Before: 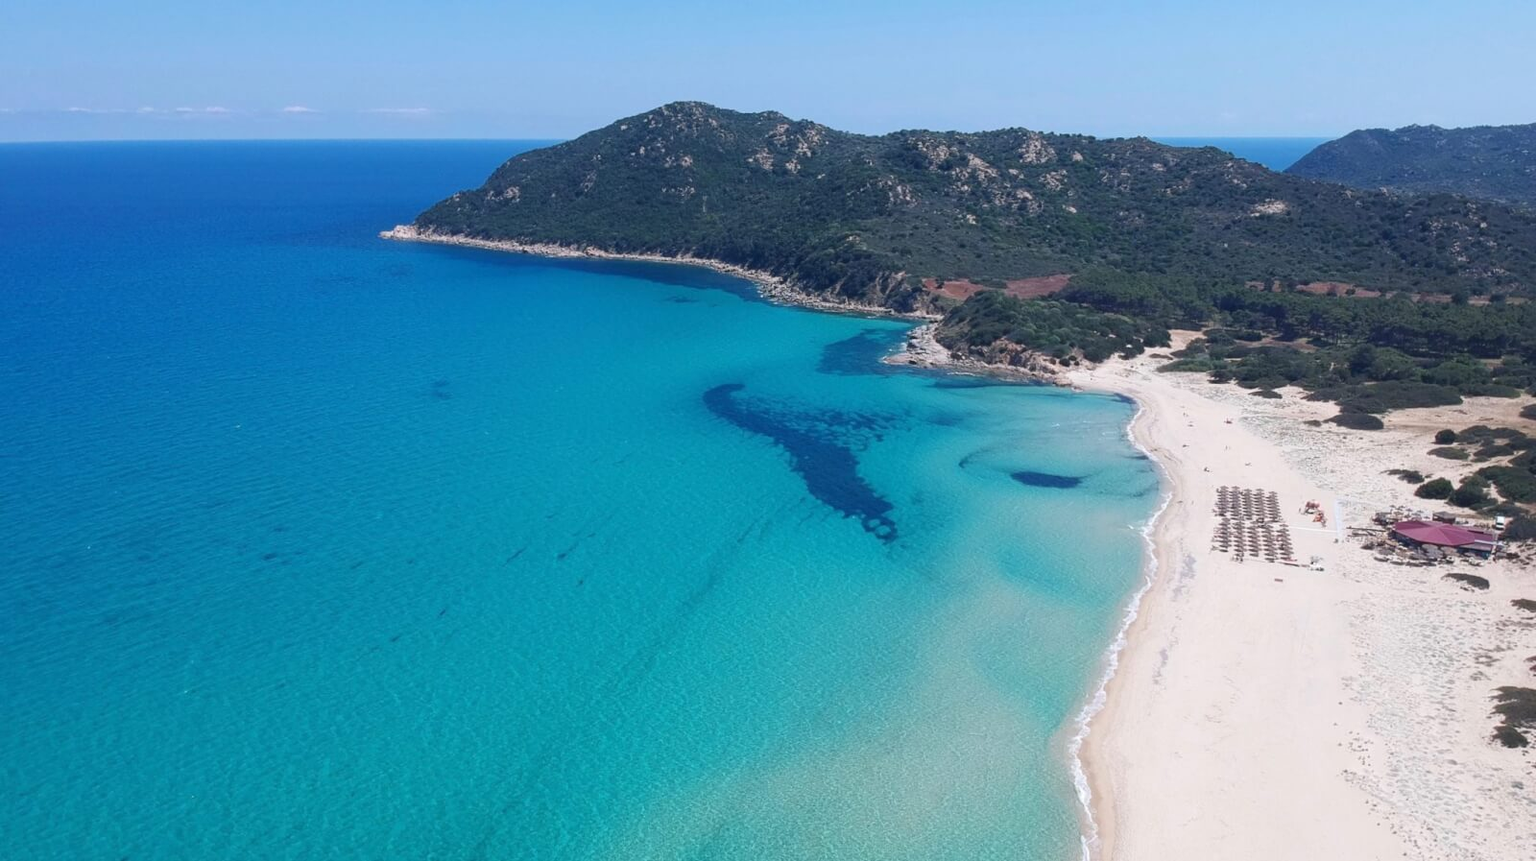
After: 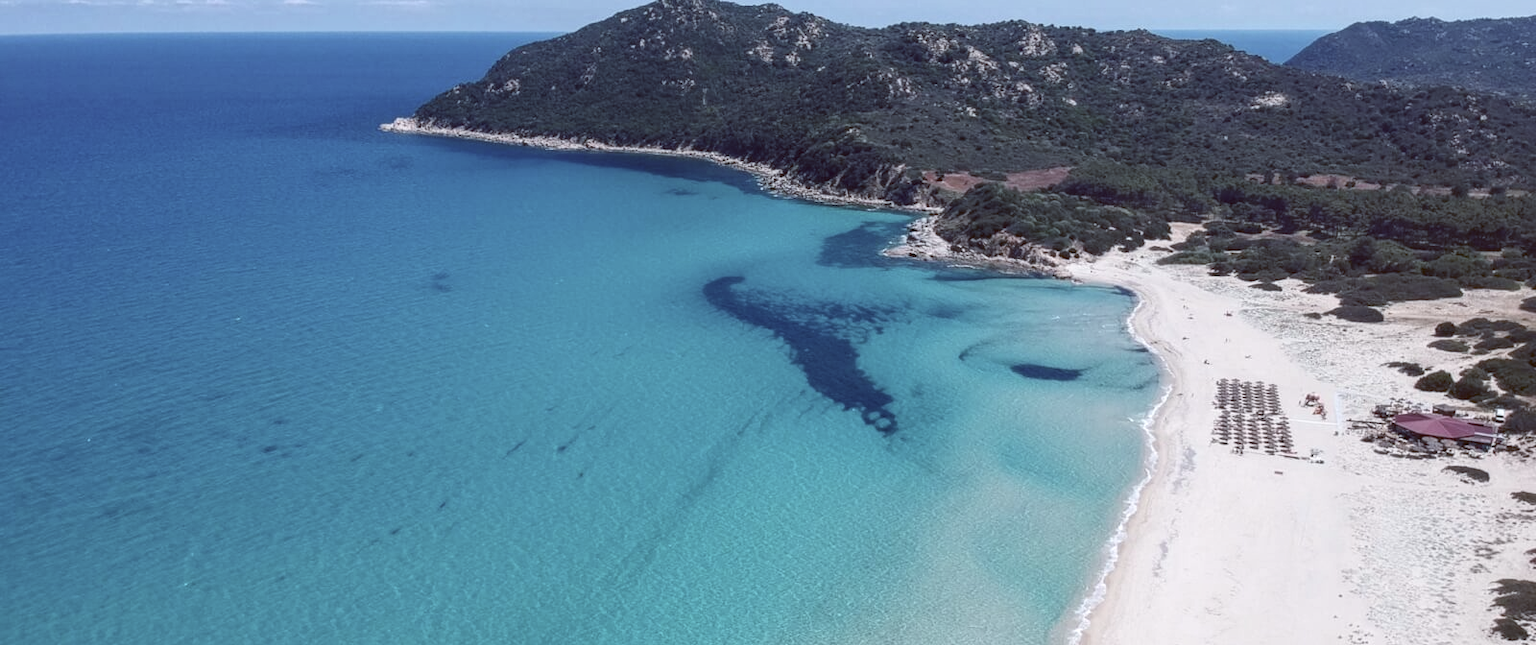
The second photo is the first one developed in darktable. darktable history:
crop and rotate: top 12.5%, bottom 12.5%
color balance: lift [1, 1.015, 1.004, 0.985], gamma [1, 0.958, 0.971, 1.042], gain [1, 0.956, 0.977, 1.044]
local contrast: on, module defaults
contrast brightness saturation: contrast 0.1, saturation -0.3
